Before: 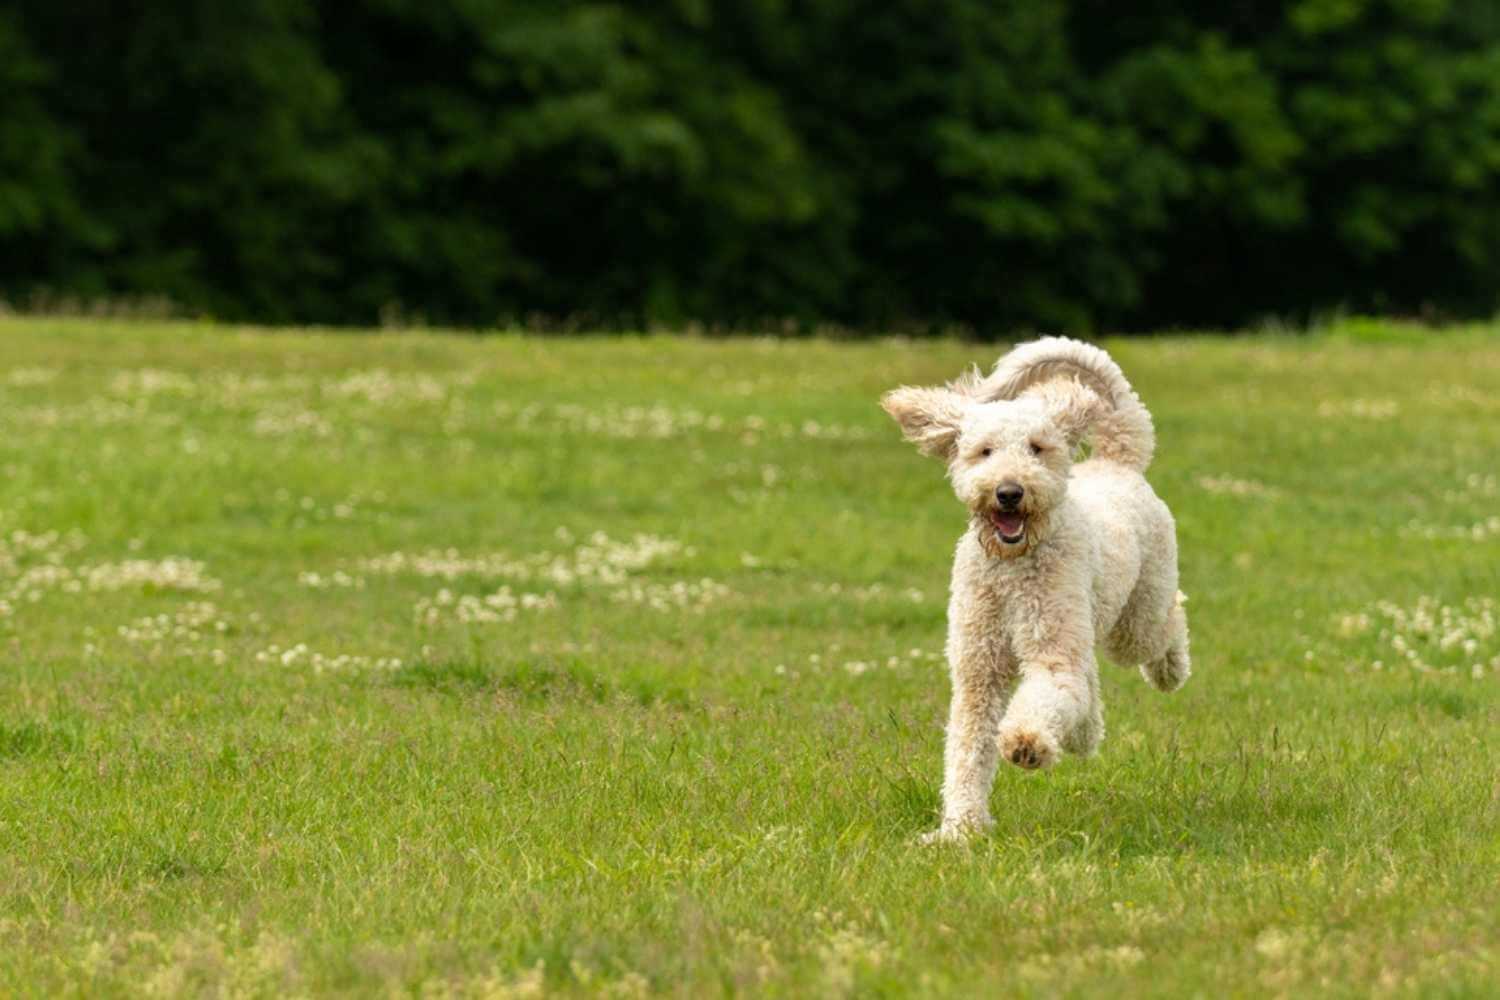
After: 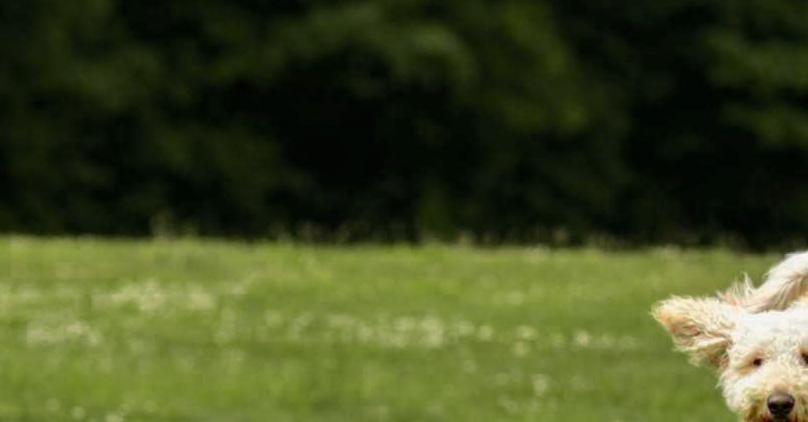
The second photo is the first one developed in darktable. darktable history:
color zones: curves: ch0 [(0, 0.533) (0.126, 0.533) (0.234, 0.533) (0.368, 0.357) (0.5, 0.5) (0.625, 0.5) (0.74, 0.637) (0.875, 0.5)]; ch1 [(0.004, 0.708) (0.129, 0.662) (0.25, 0.5) (0.375, 0.331) (0.496, 0.396) (0.625, 0.649) (0.739, 0.26) (0.875, 0.5) (1, 0.478)]; ch2 [(0, 0.409) (0.132, 0.403) (0.236, 0.558) (0.379, 0.448) (0.5, 0.5) (0.625, 0.5) (0.691, 0.39) (0.875, 0.5)]
shadows and highlights: shadows -20, white point adjustment -2, highlights -35
crop: left 15.306%, top 9.065%, right 30.789%, bottom 48.638%
